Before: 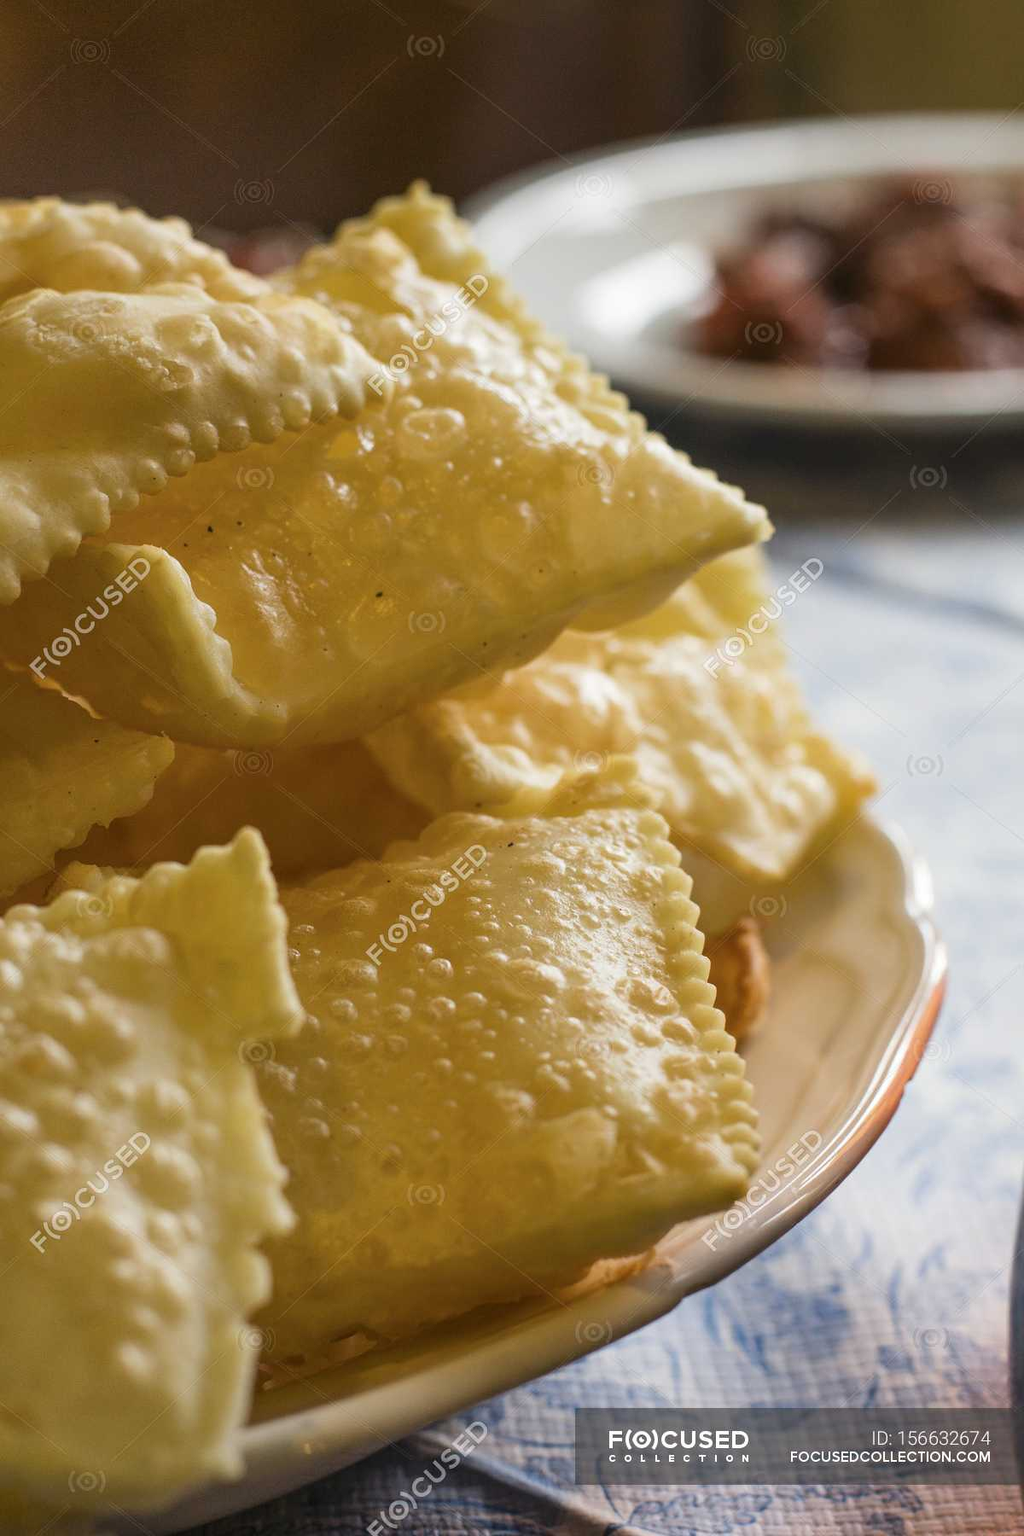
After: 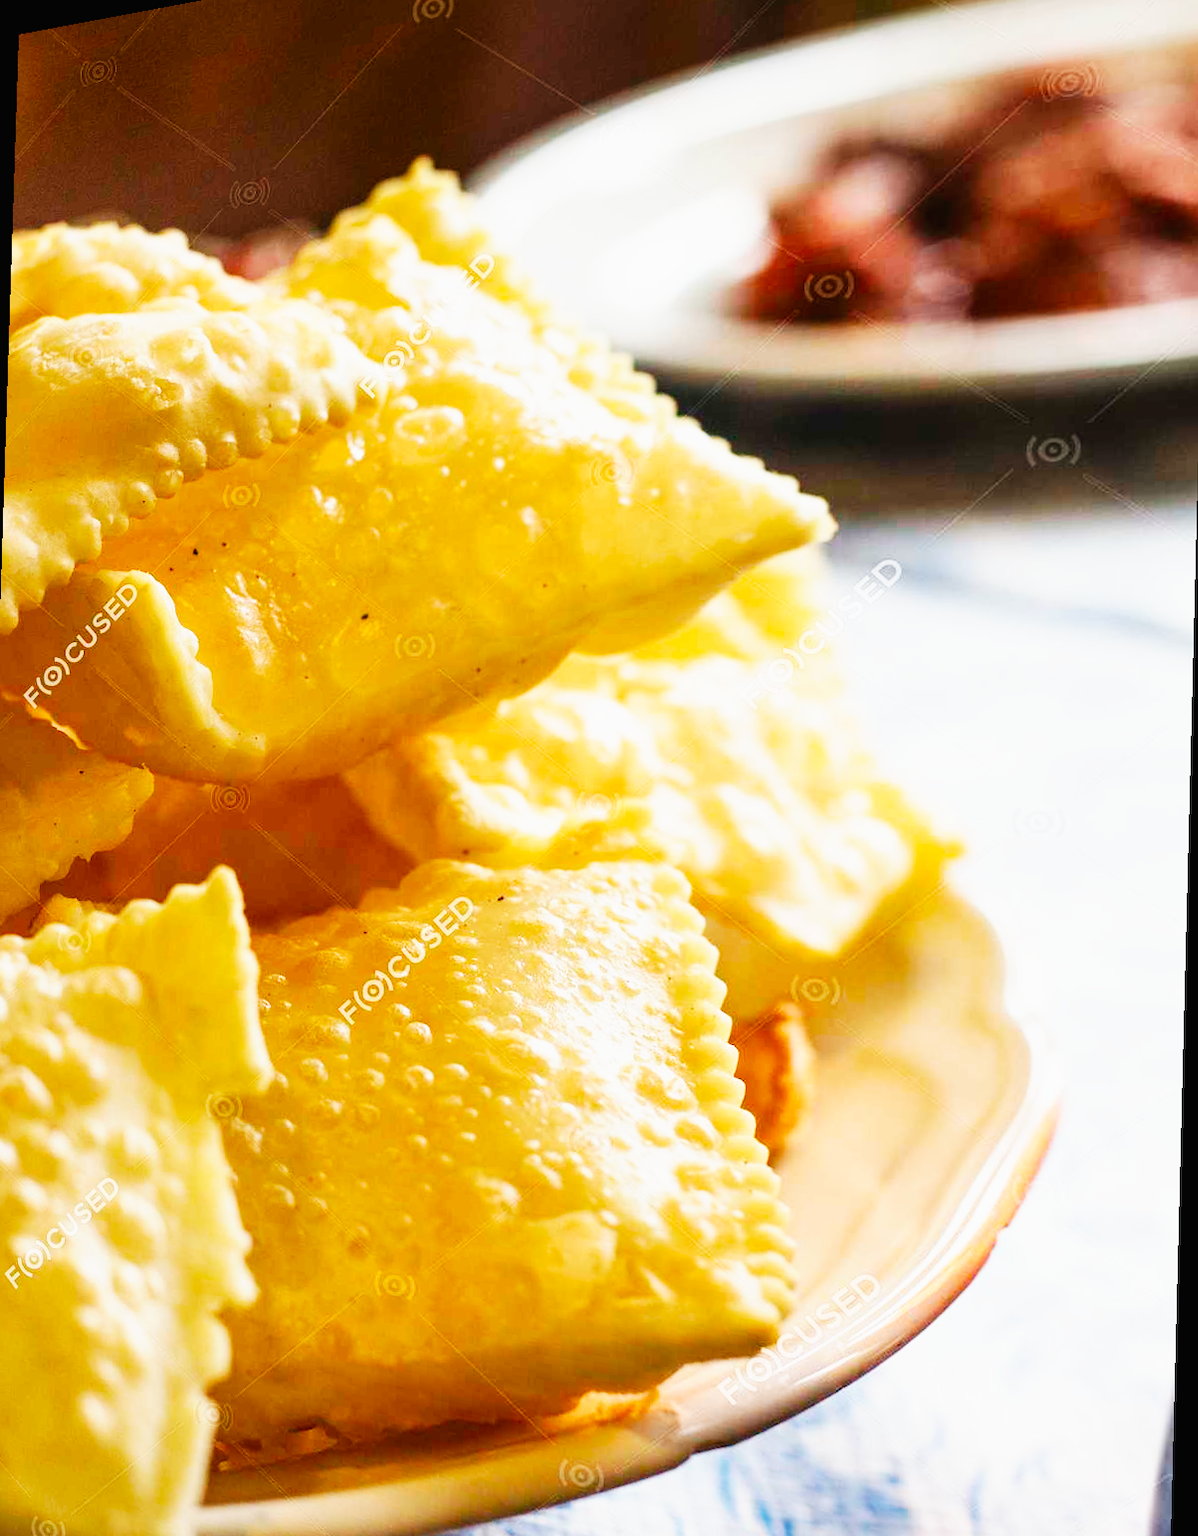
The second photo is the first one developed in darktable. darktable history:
base curve: curves: ch0 [(0, 0) (0.007, 0.004) (0.027, 0.03) (0.046, 0.07) (0.207, 0.54) (0.442, 0.872) (0.673, 0.972) (1, 1)], preserve colors none
rotate and perspective: rotation 1.69°, lens shift (vertical) -0.023, lens shift (horizontal) -0.291, crop left 0.025, crop right 0.988, crop top 0.092, crop bottom 0.842
contrast brightness saturation: contrast -0.02, brightness -0.01, saturation 0.03
